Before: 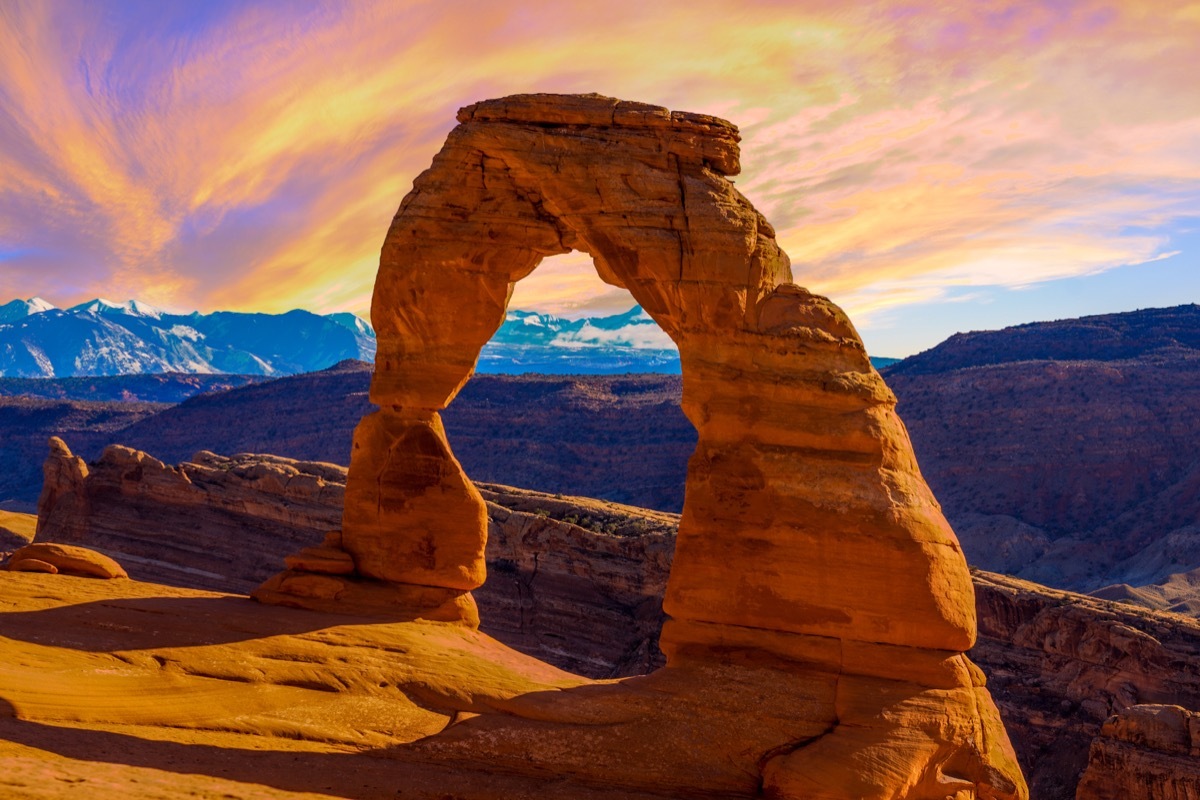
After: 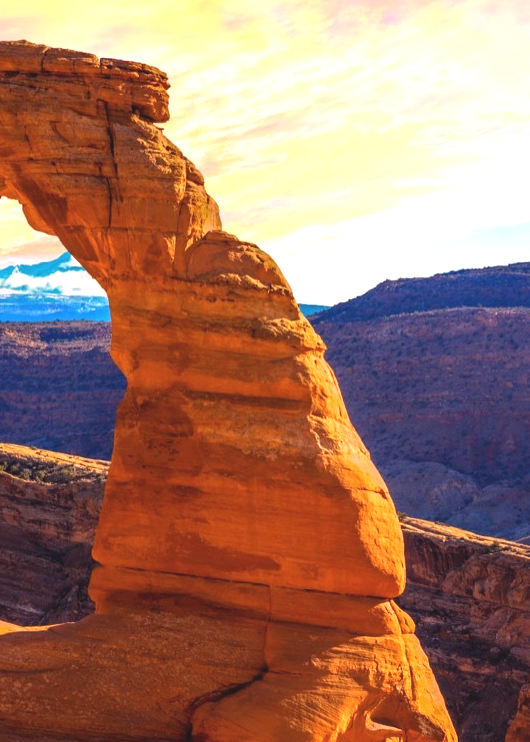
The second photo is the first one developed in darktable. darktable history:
crop: left 47.628%, top 6.643%, right 7.874%
exposure: black level correction -0.005, exposure 1 EV, compensate highlight preservation false
